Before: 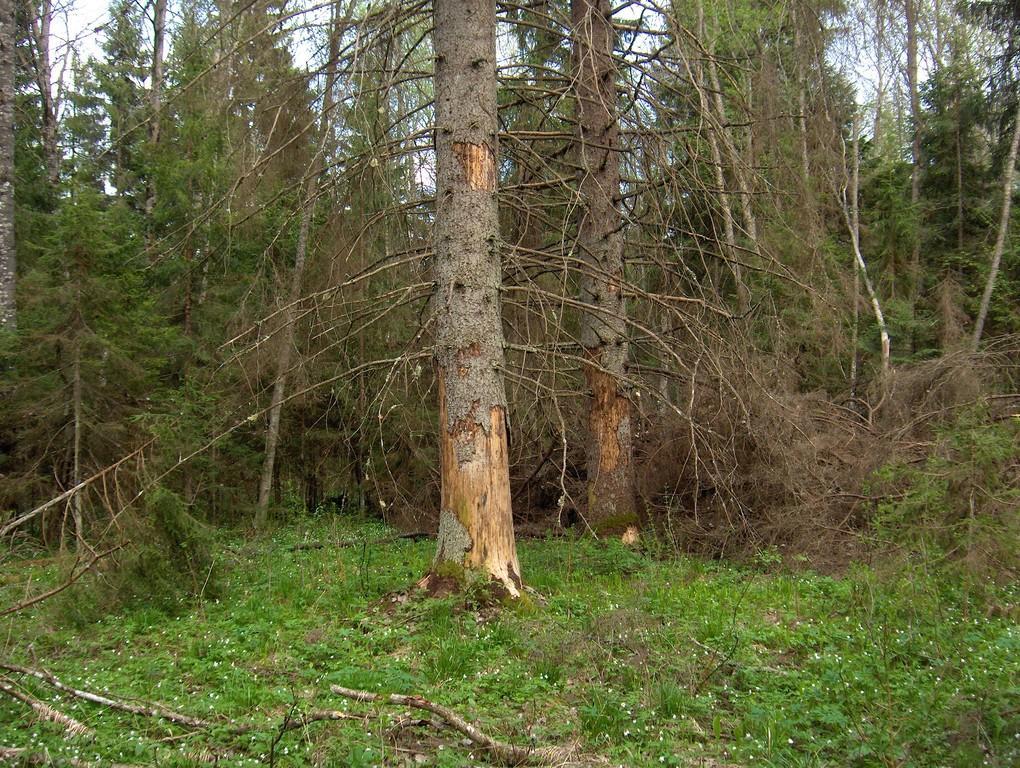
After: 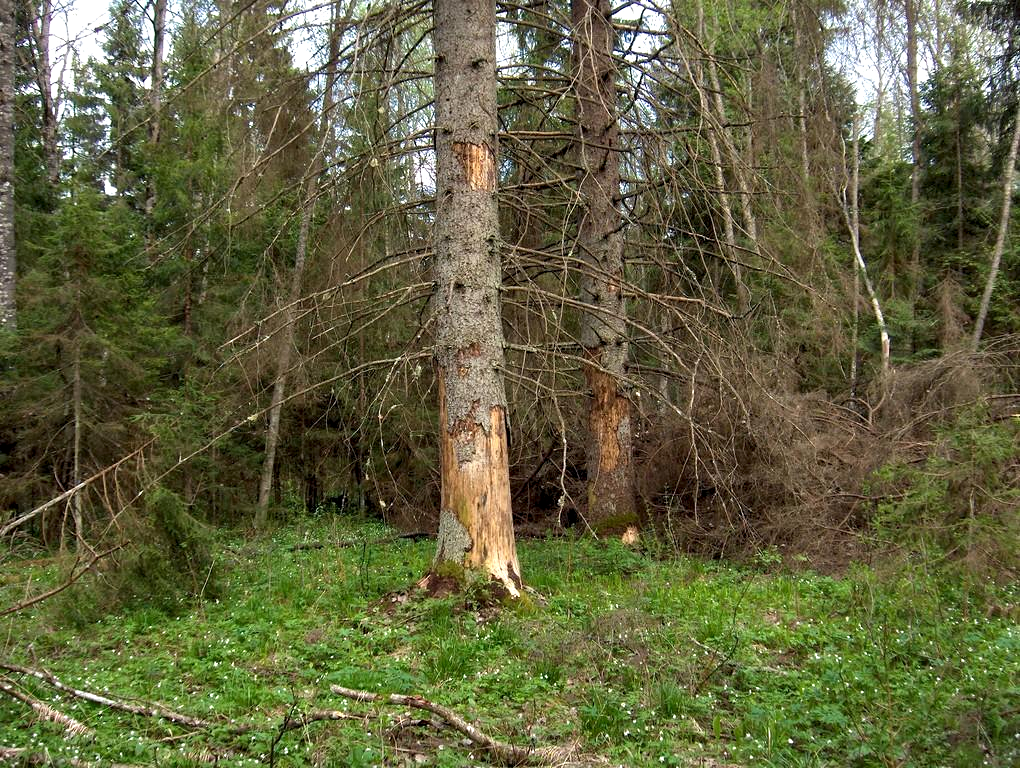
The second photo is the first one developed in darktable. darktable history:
contrast equalizer: octaves 7, y [[0.6 ×6], [0.55 ×6], [0 ×6], [0 ×6], [0 ×6]], mix 0.592
